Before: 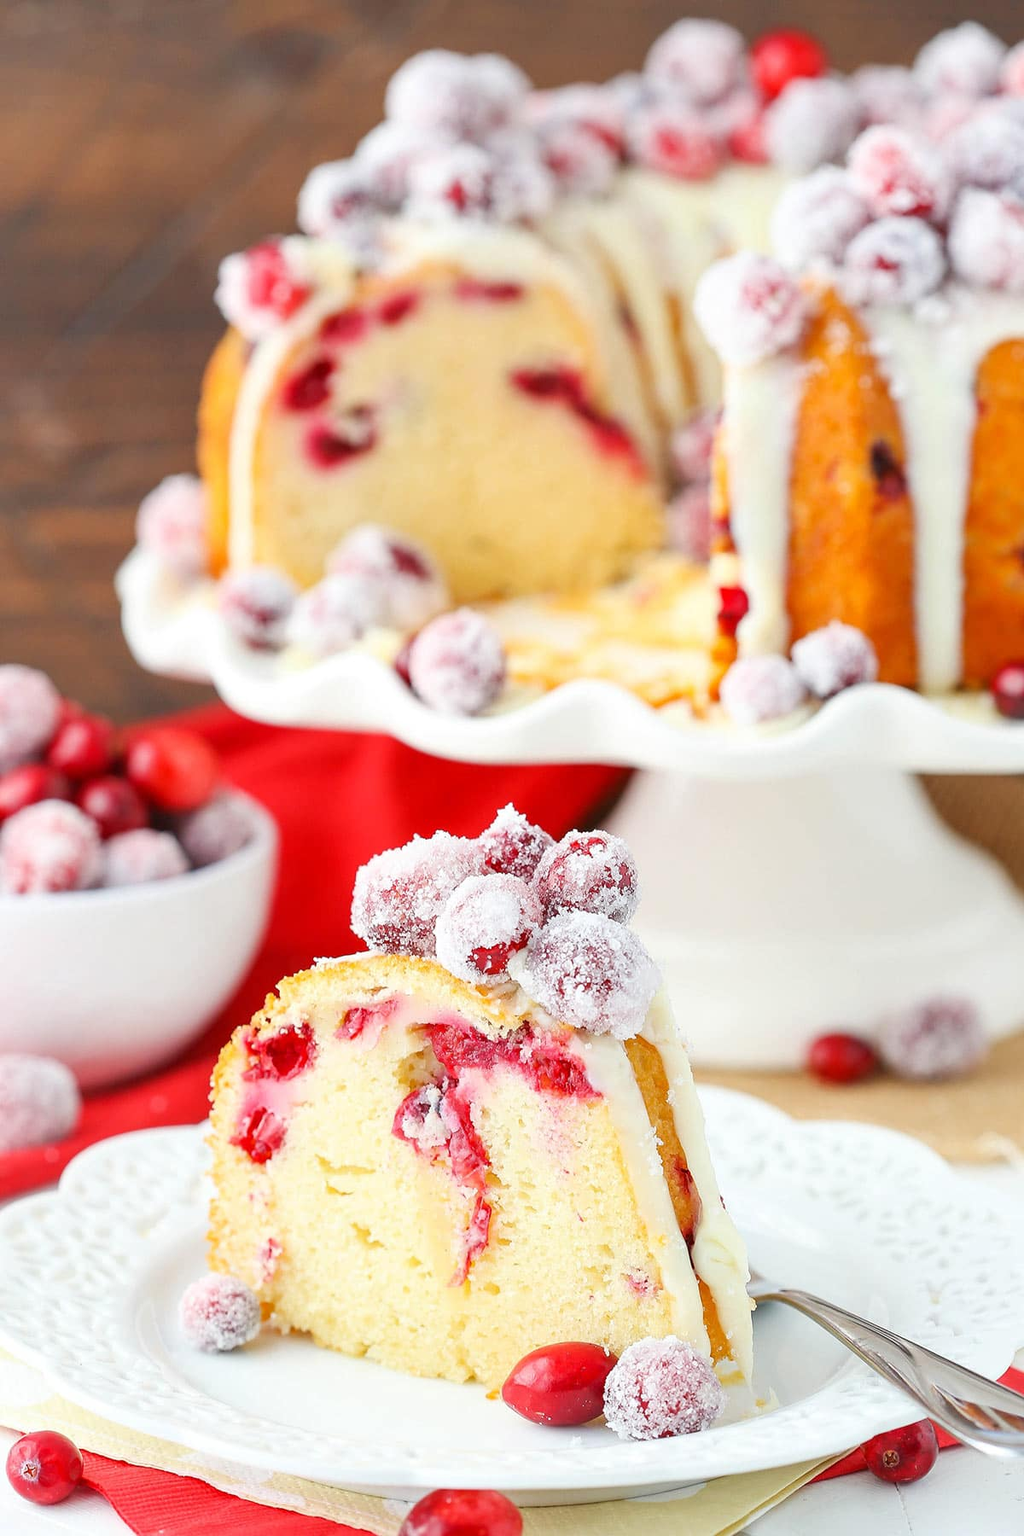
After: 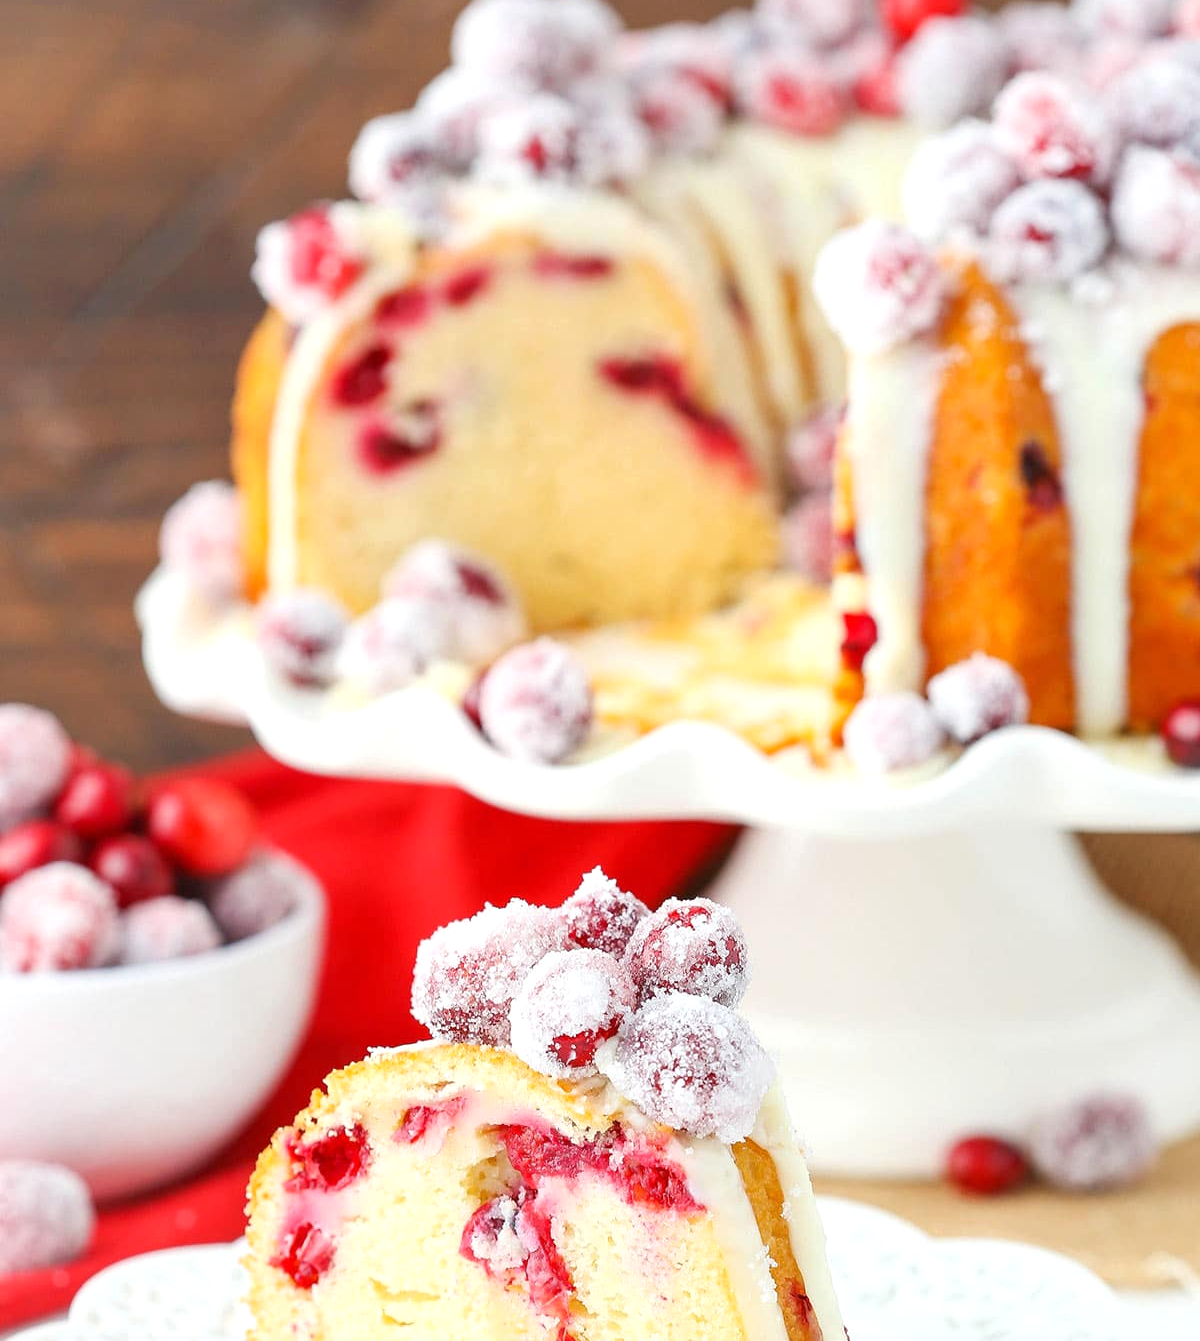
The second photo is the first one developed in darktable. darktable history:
crop: top 4.211%, bottom 21.236%
exposure: exposure 0.129 EV, compensate highlight preservation false
